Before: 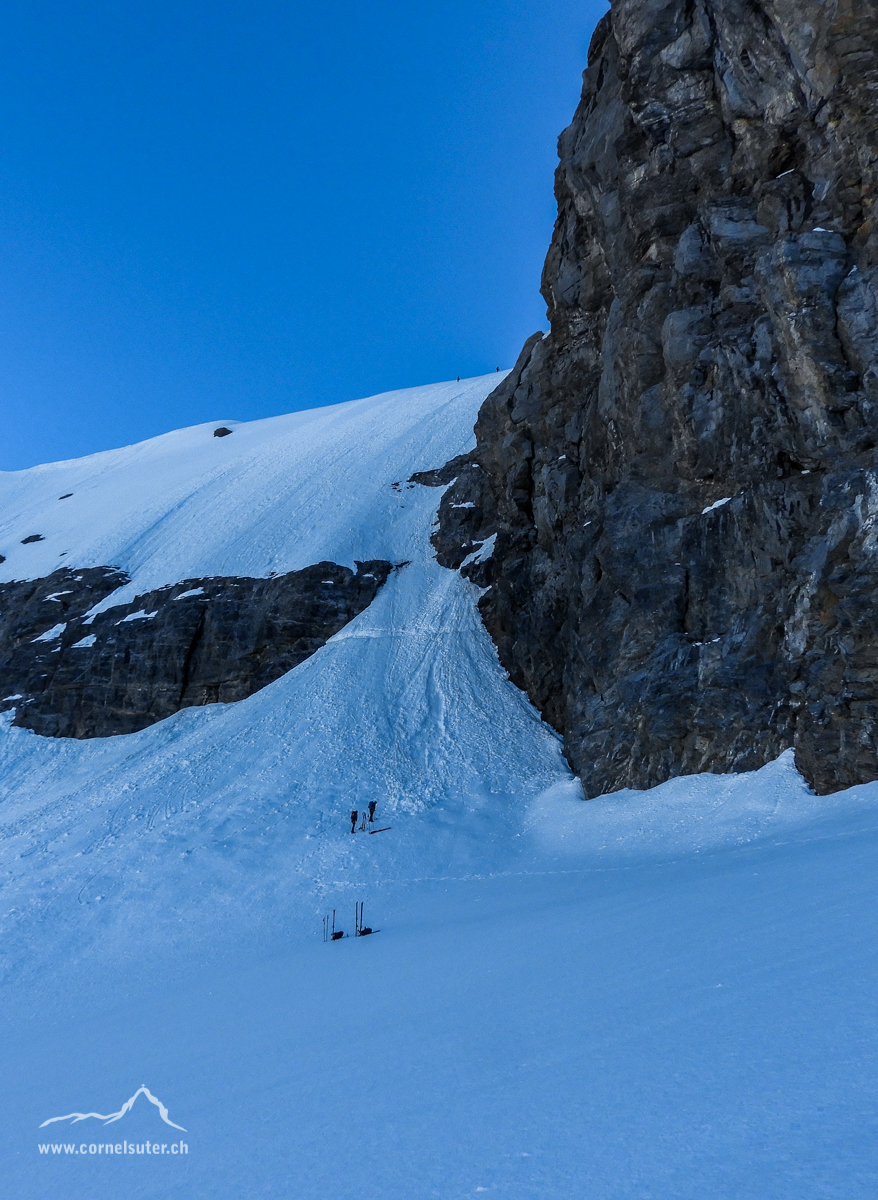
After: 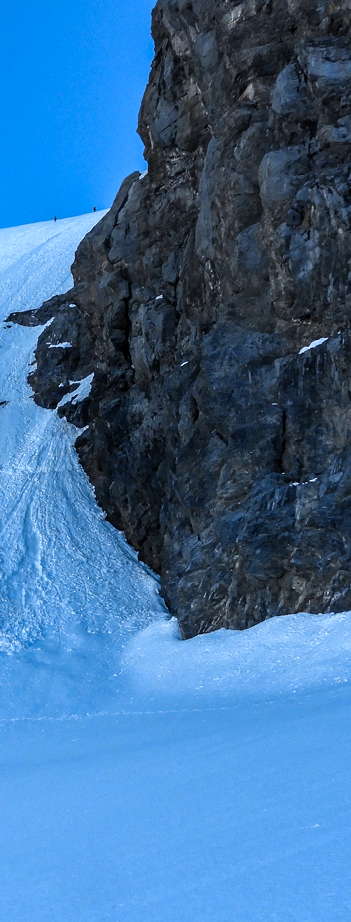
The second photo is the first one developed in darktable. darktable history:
crop: left 45.958%, top 13.362%, right 14.025%, bottom 9.803%
levels: mode automatic, levels [0.026, 0.507, 0.987]
